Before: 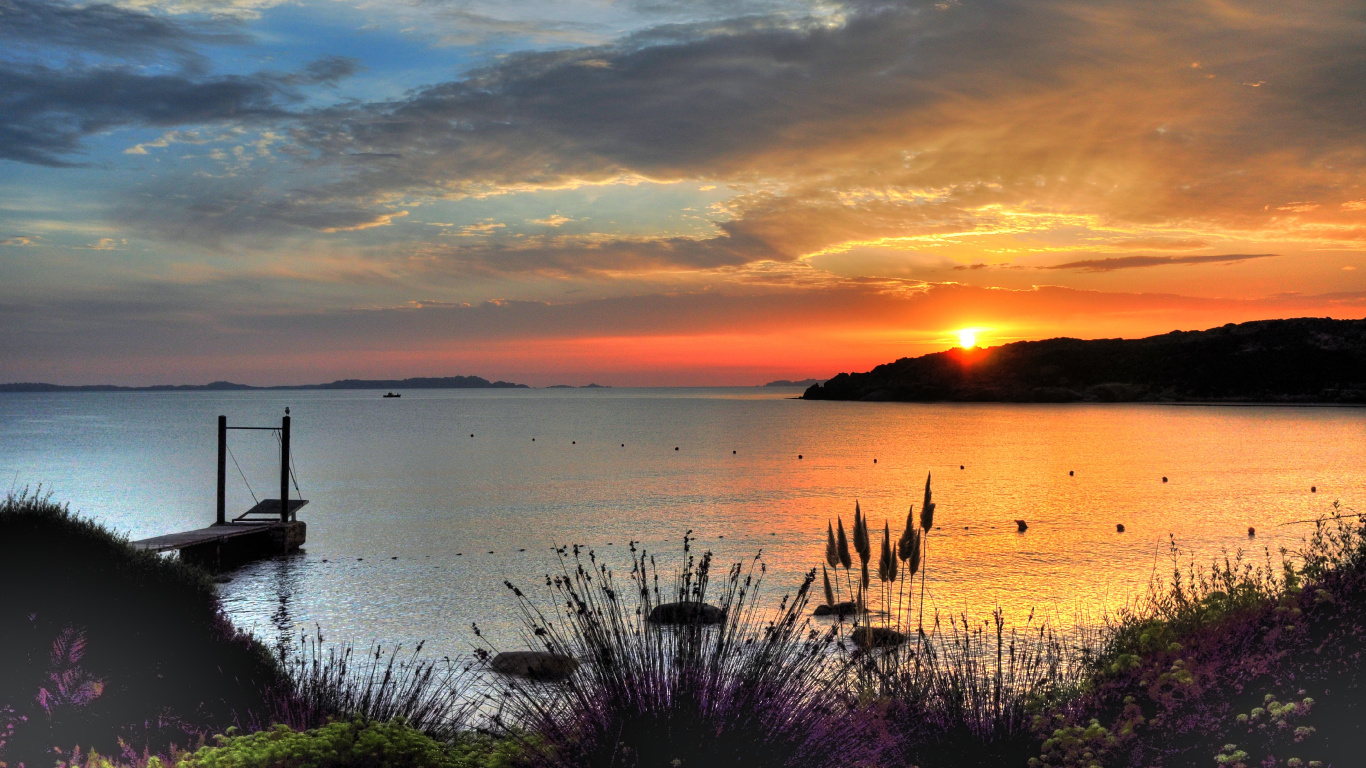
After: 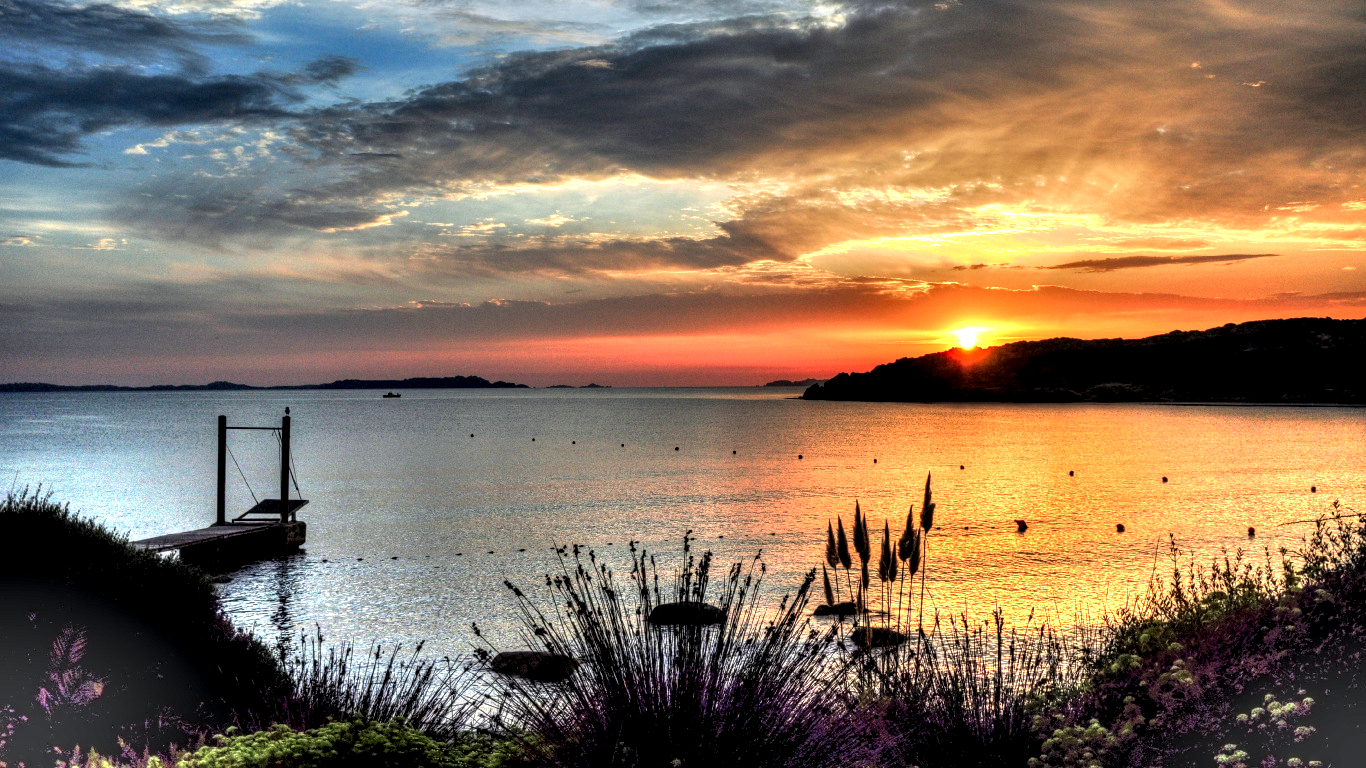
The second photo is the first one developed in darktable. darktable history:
local contrast: detail 202%
levels: levels [0, 0.474, 0.947]
exposure: exposure 0.024 EV, compensate highlight preservation false
